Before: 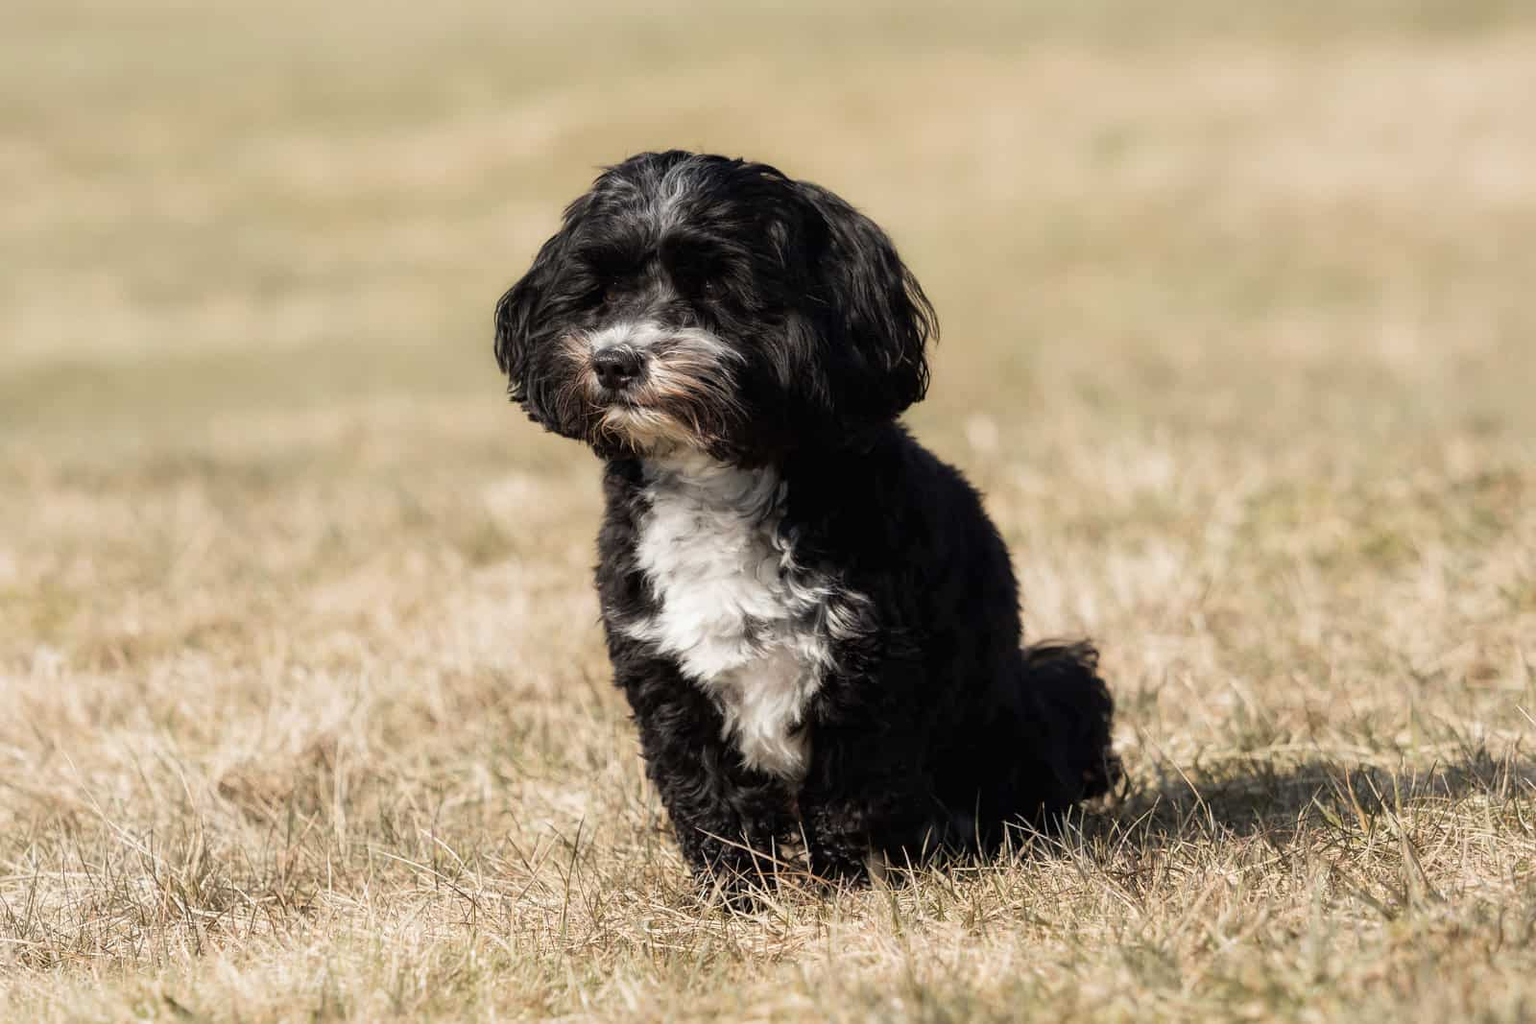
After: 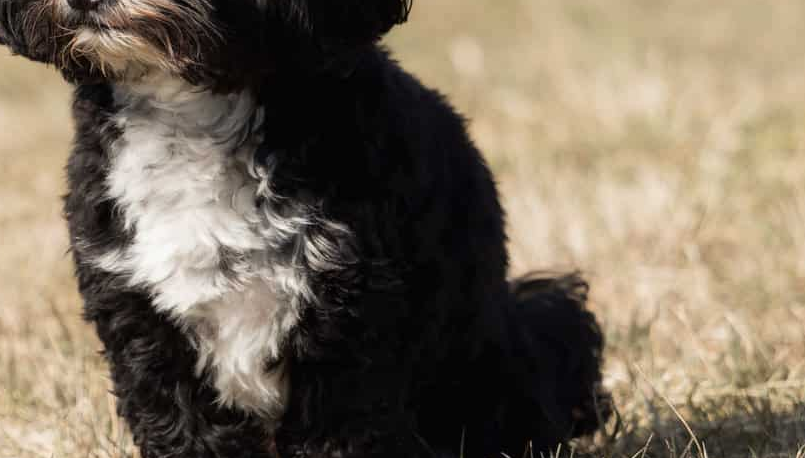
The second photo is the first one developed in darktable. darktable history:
crop: left 34.809%, top 37.028%, right 14.818%, bottom 20.014%
